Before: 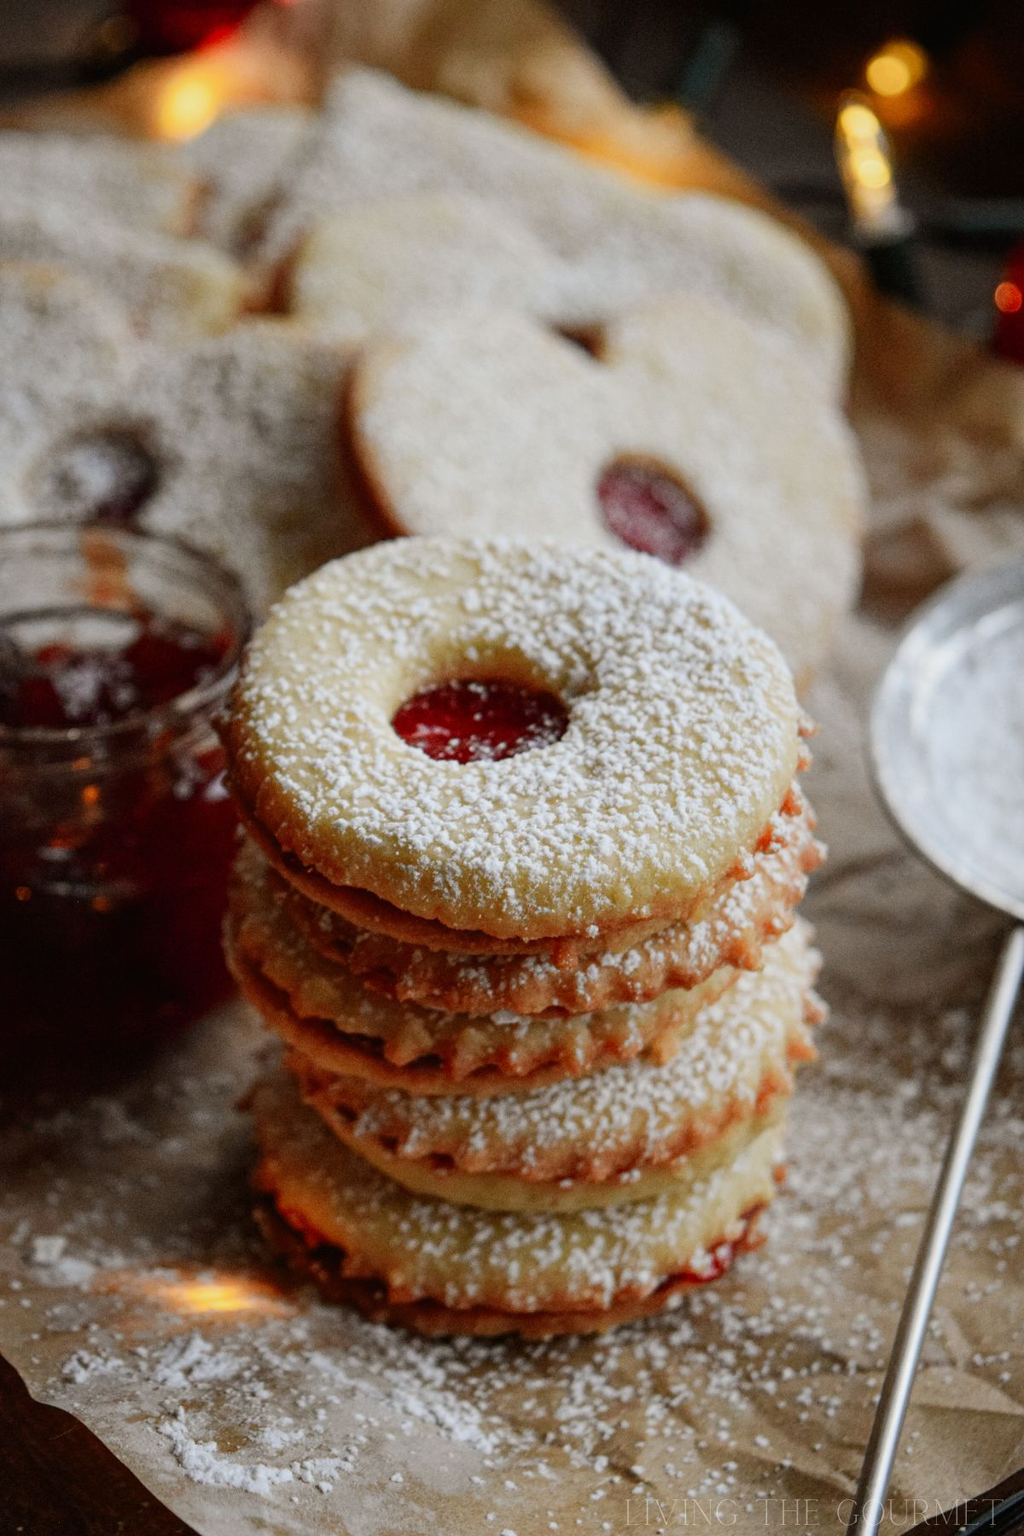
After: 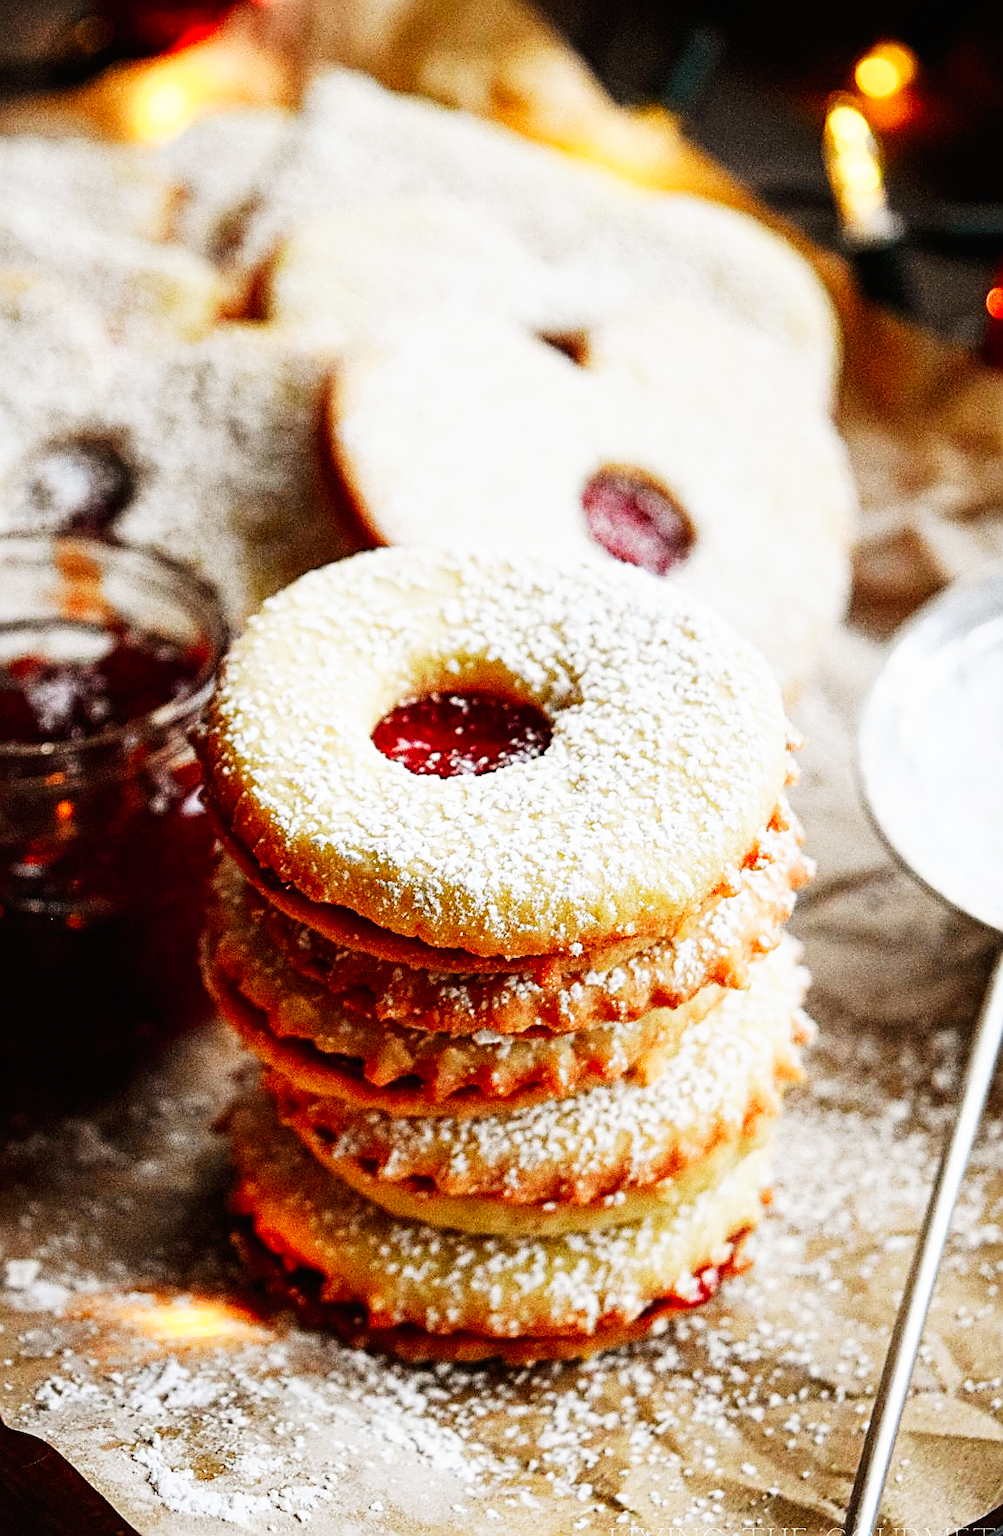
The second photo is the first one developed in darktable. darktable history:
crop and rotate: left 2.707%, right 1.085%, bottom 1.856%
tone equalizer: on, module defaults
sharpen: amount 0.912
base curve: curves: ch0 [(0, 0) (0.007, 0.004) (0.027, 0.03) (0.046, 0.07) (0.207, 0.54) (0.442, 0.872) (0.673, 0.972) (1, 1)], preserve colors none
